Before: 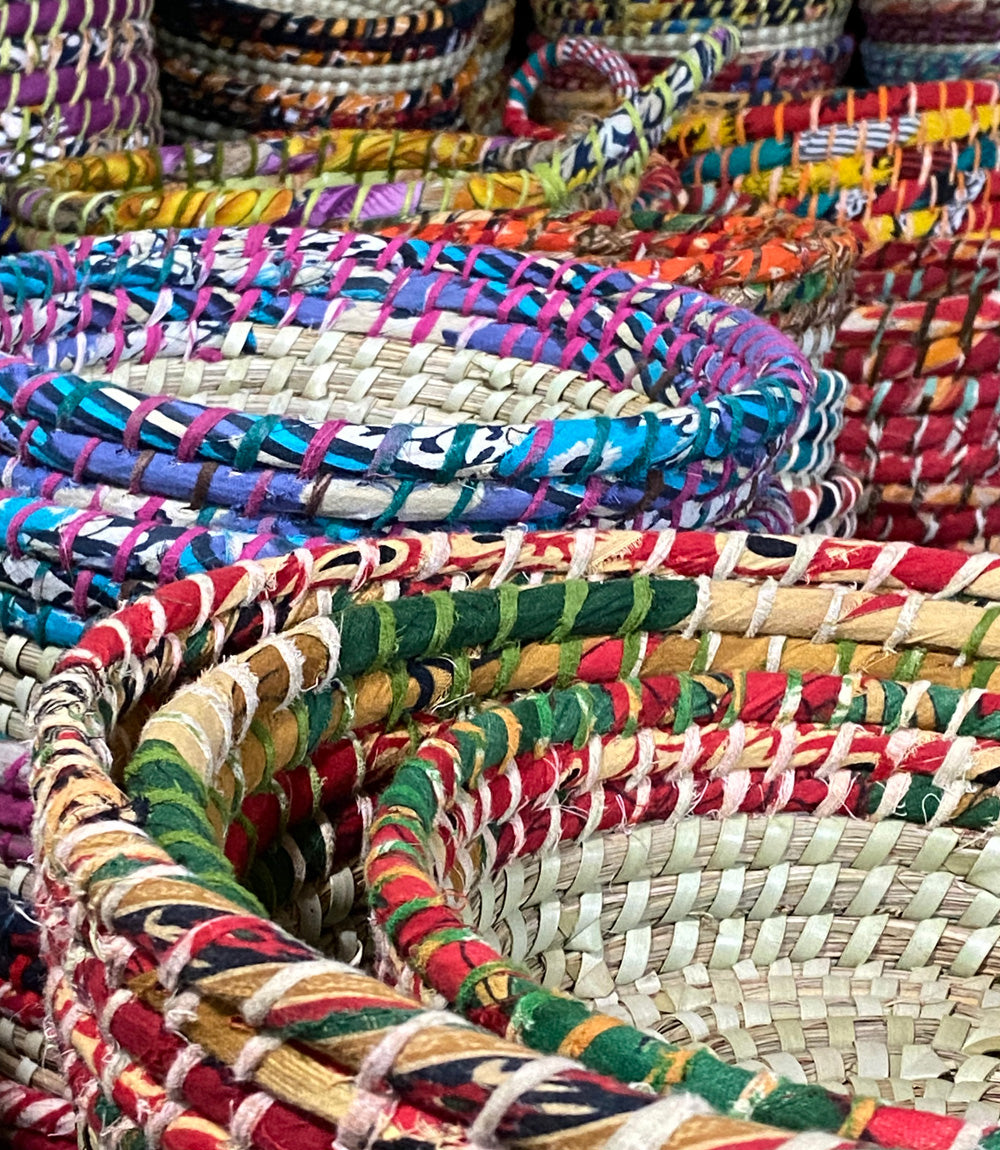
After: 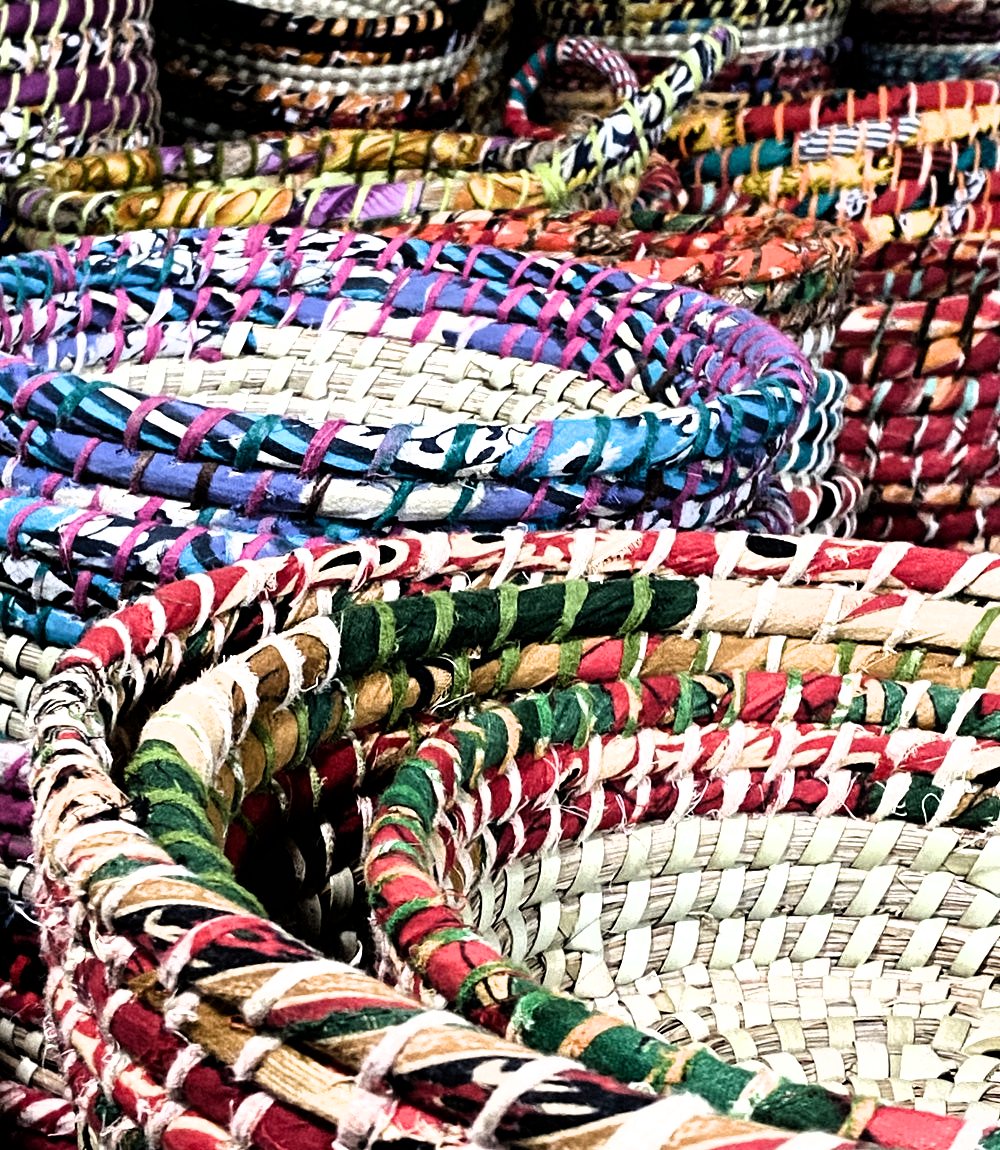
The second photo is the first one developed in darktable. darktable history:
filmic rgb: black relative exposure -8.18 EV, white relative exposure 2.23 EV, hardness 7.12, latitude 85.06%, contrast 1.705, highlights saturation mix -3.3%, shadows ↔ highlights balance -2.06%
